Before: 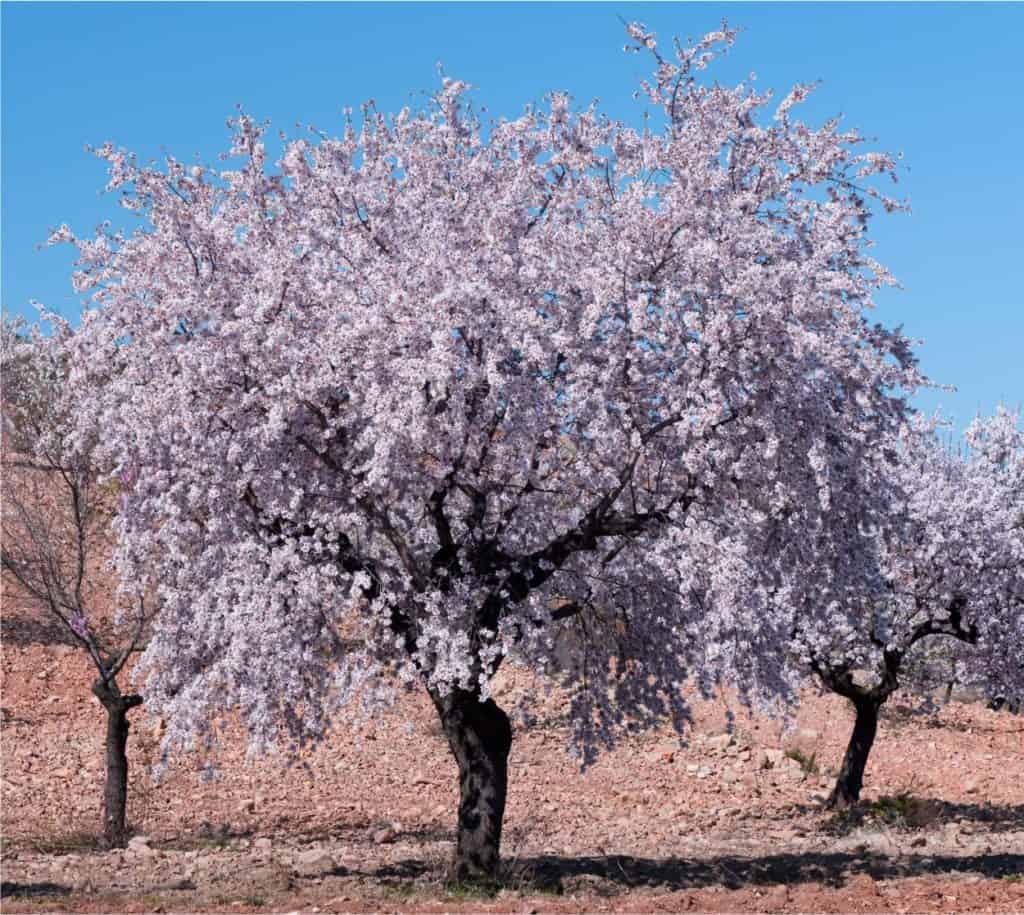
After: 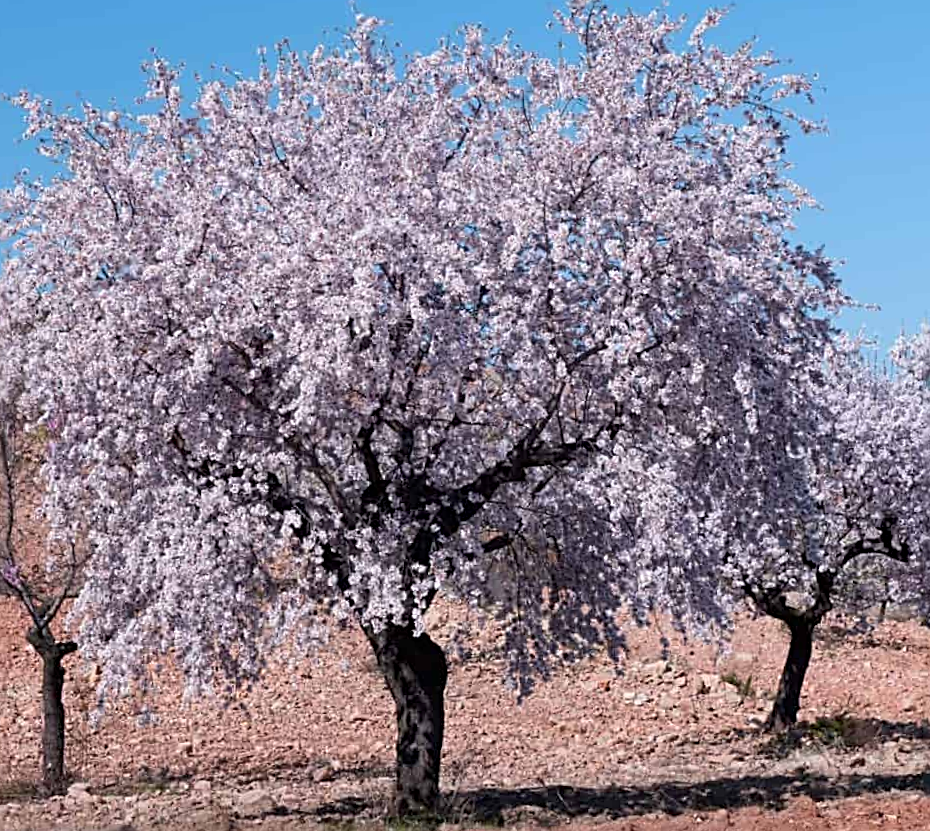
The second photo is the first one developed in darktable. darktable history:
crop and rotate: angle 1.96°, left 5.673%, top 5.673%
sharpen: radius 2.543, amount 0.636
